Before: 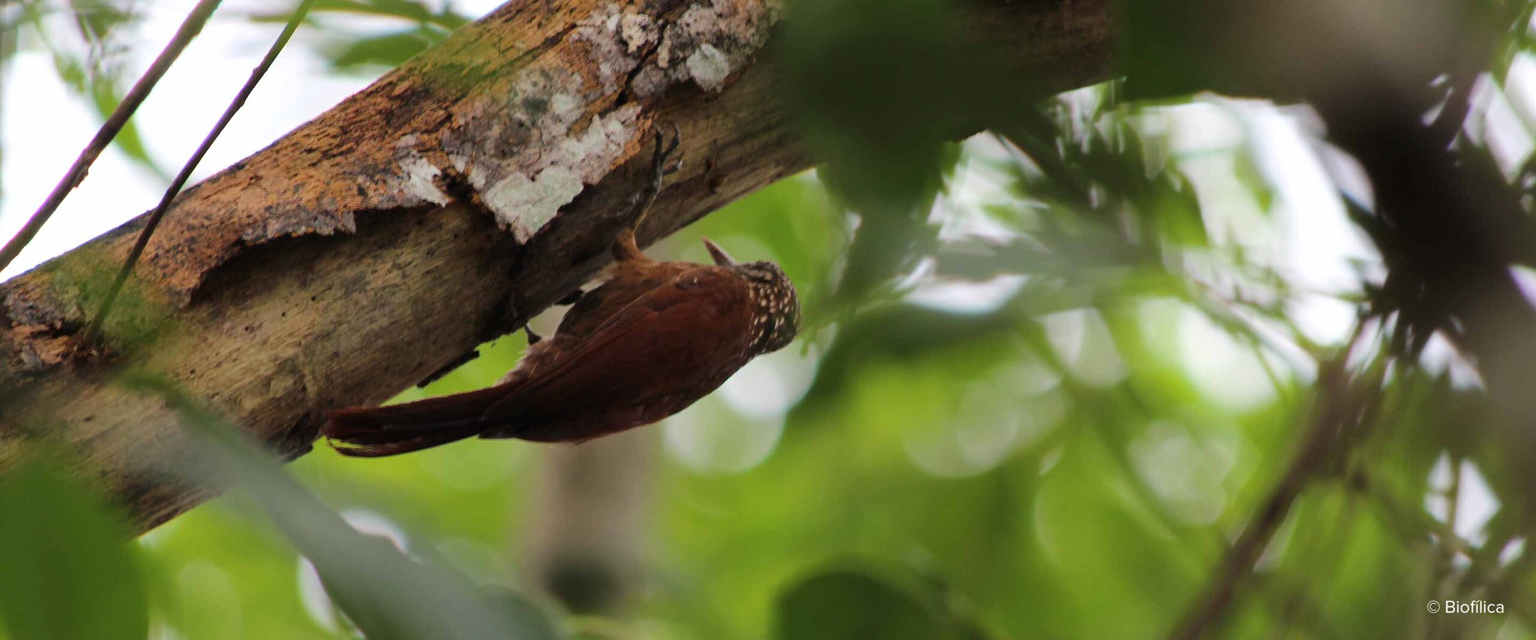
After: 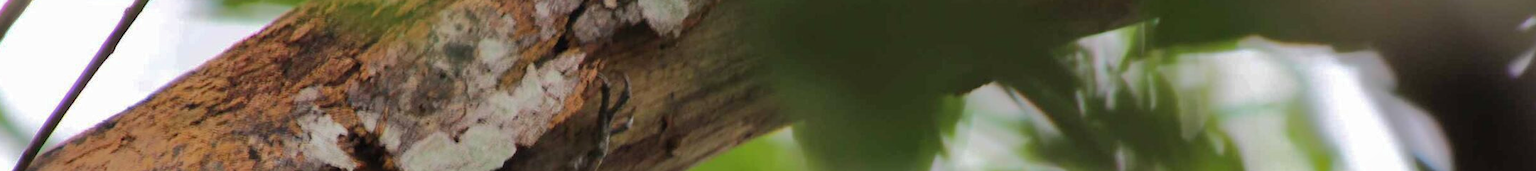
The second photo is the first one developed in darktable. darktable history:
shadows and highlights: shadows 39.52, highlights -60.08
crop and rotate: left 9.632%, top 9.621%, right 5.884%, bottom 67.708%
